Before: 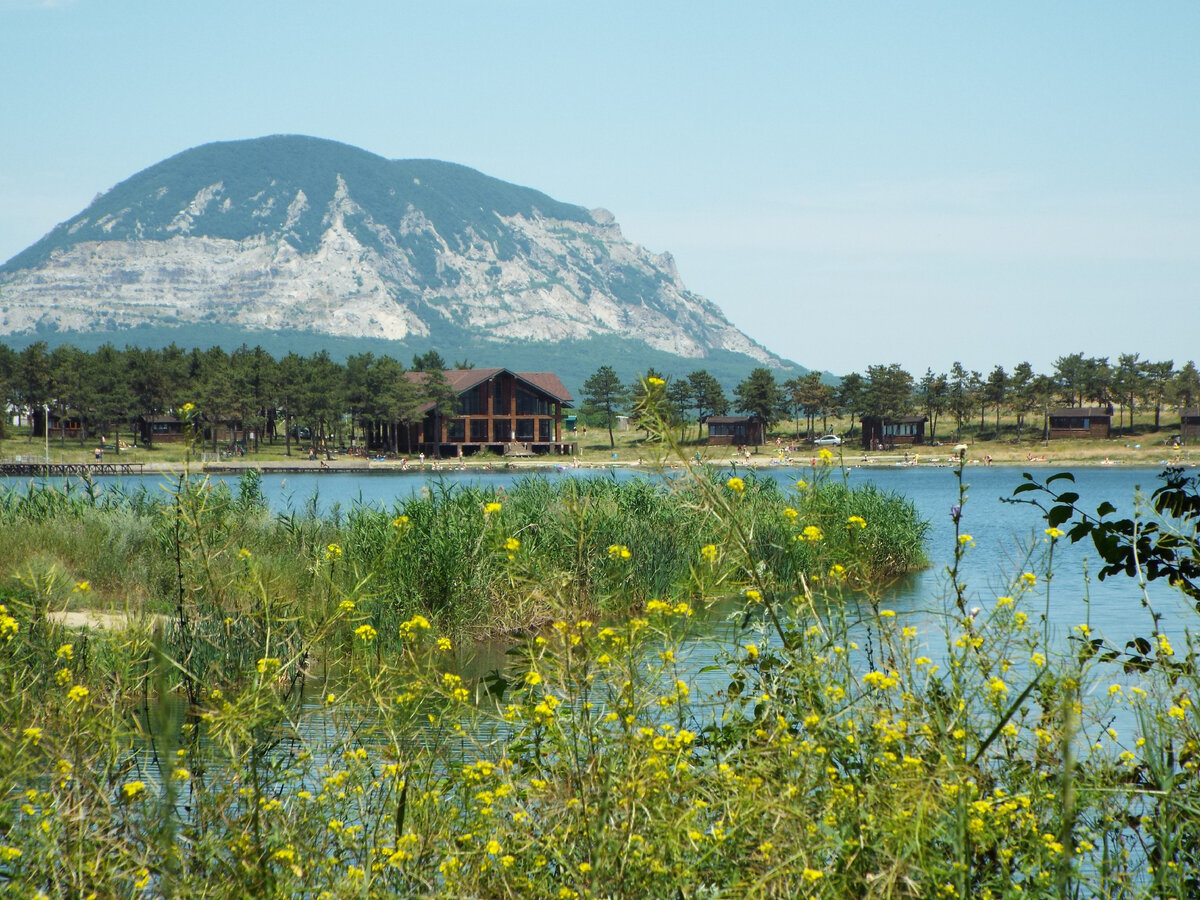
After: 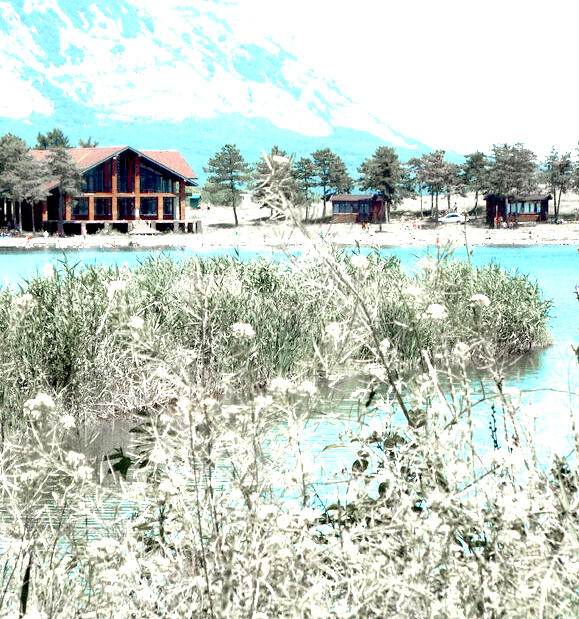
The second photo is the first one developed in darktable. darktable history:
exposure: black level correction 0.015, exposure 1.77 EV, compensate exposure bias true, compensate highlight preservation false
color zones: curves: ch1 [(0, 0.708) (0.088, 0.648) (0.245, 0.187) (0.429, 0.326) (0.571, 0.498) (0.714, 0.5) (0.857, 0.5) (1, 0.708)], mix 32.4%
crop: left 31.398%, top 24.748%, right 20.318%, bottom 6.391%
